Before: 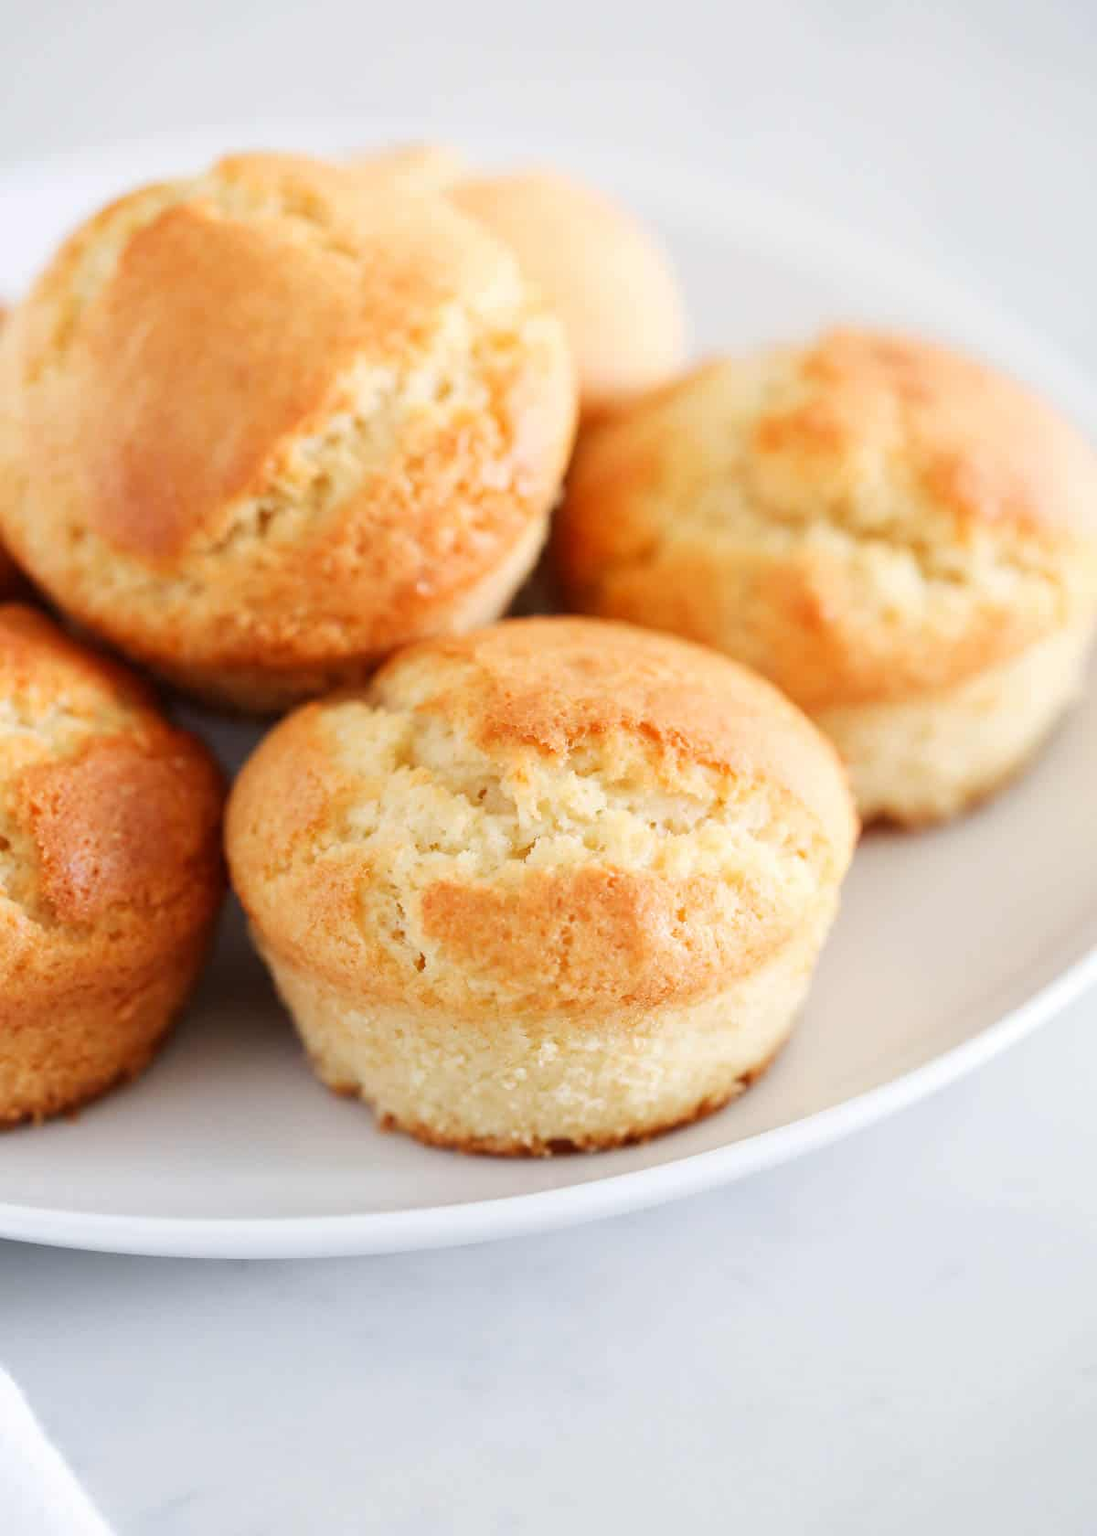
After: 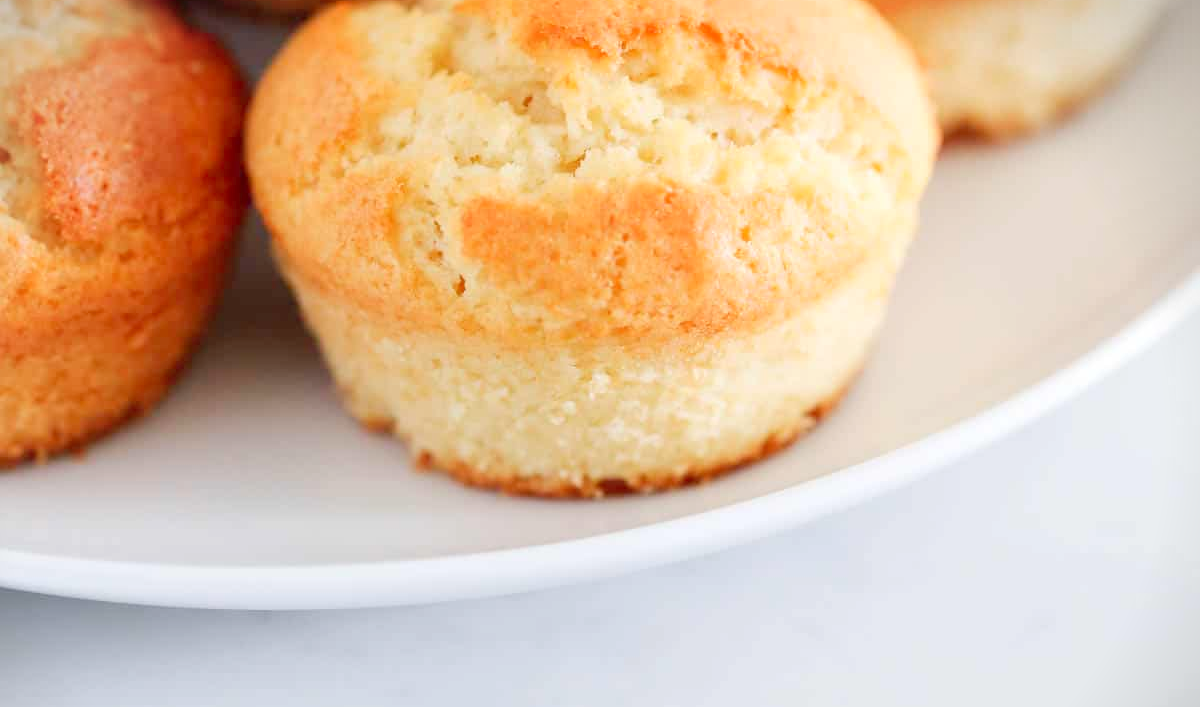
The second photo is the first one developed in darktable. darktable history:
levels: levels [0, 0.445, 1]
vignetting: fall-off start 97.22%, center (-0.03, 0.24), width/height ratio 1.182
crop: top 45.669%, bottom 12.231%
